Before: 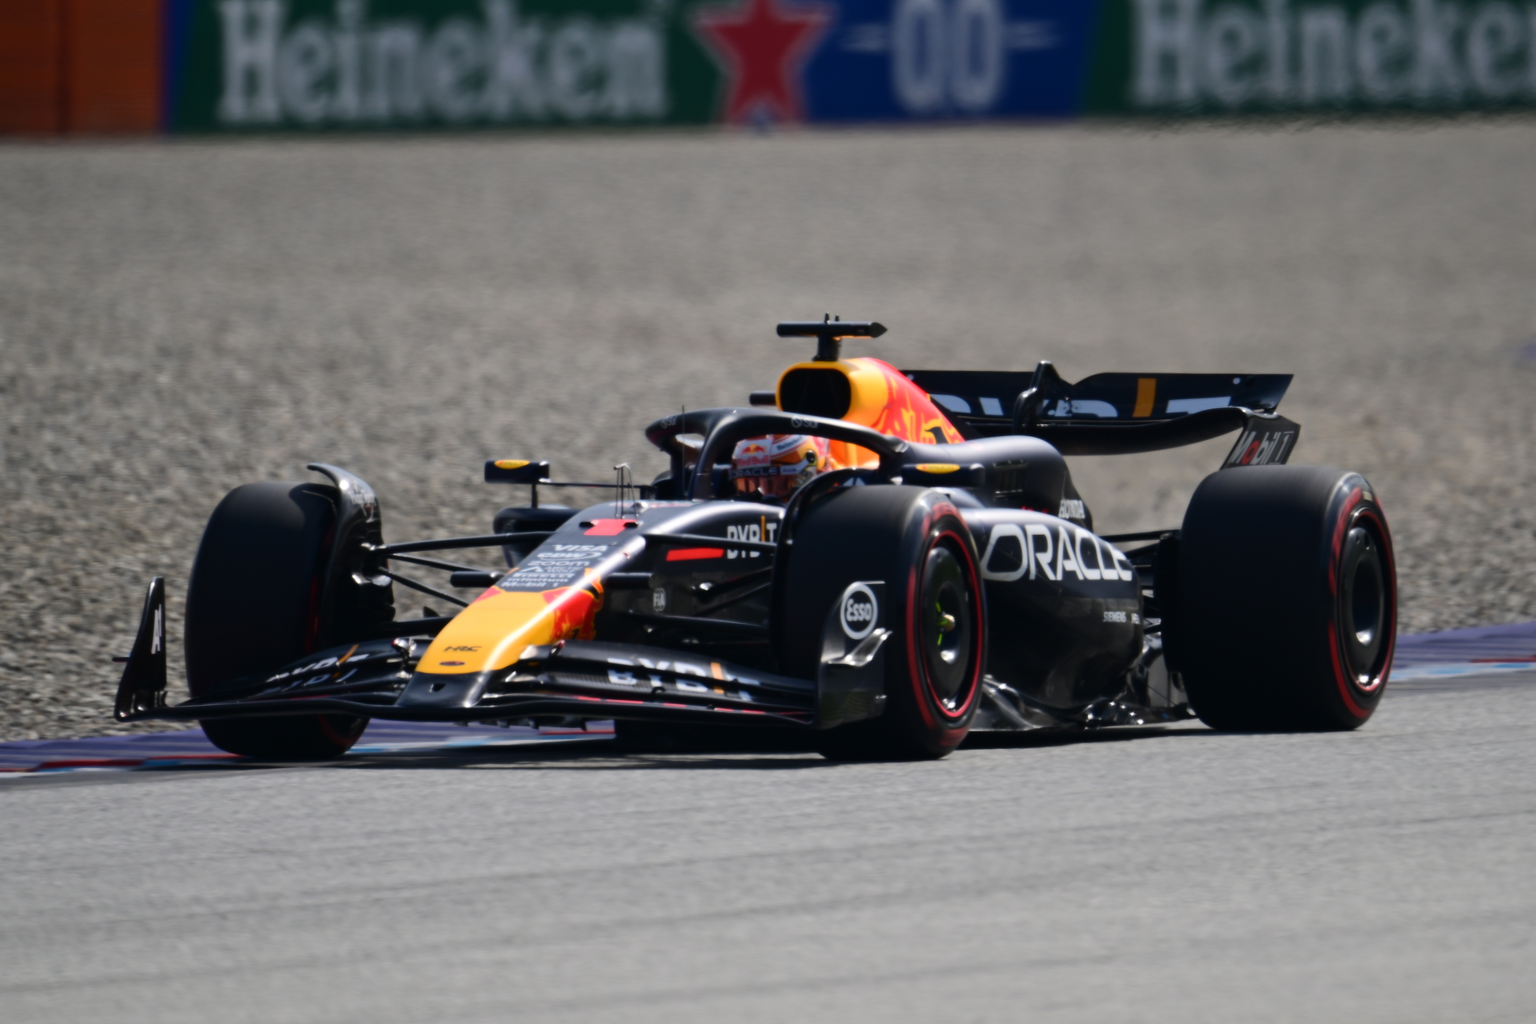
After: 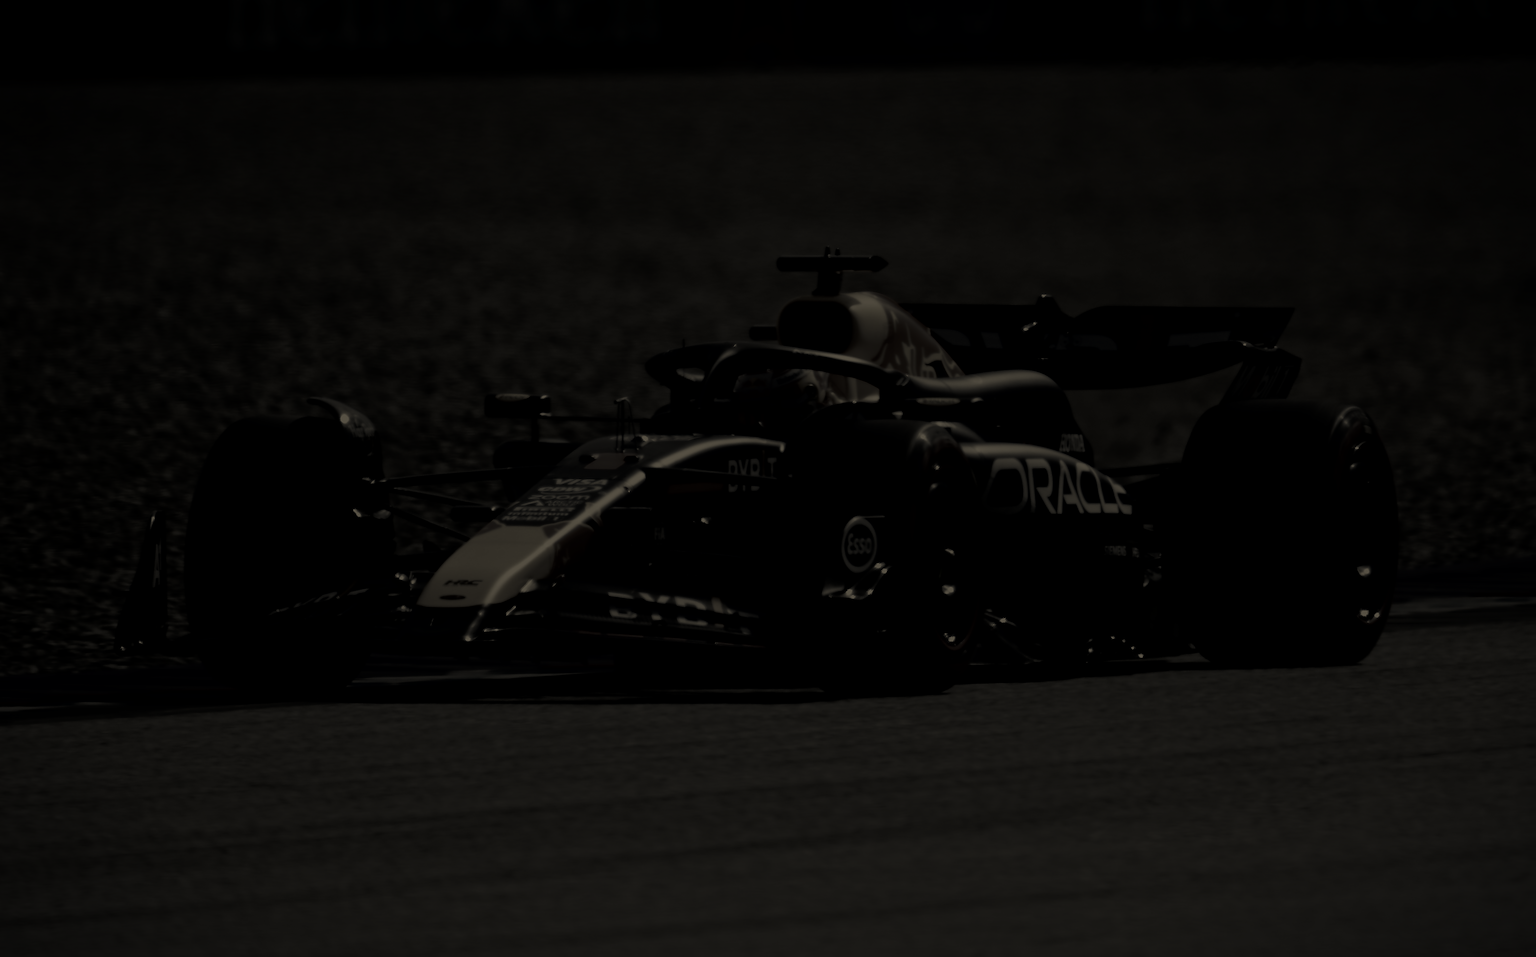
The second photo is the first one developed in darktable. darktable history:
crop and rotate: top 6.528%
sharpen: on, module defaults
exposure: exposure -1.528 EV, compensate highlight preservation false
color balance rgb: shadows lift › luminance -20.391%, highlights gain › luminance 15.468%, highlights gain › chroma 6.939%, highlights gain › hue 127.13°, perceptual saturation grading › global saturation 36.525%, perceptual saturation grading › shadows 34.497%, global vibrance 50.814%
color correction: highlights a* 2.73, highlights b* 23.3
vignetting: fall-off start 99.92%, width/height ratio 1.319
filmic rgb: black relative exposure -12.05 EV, white relative exposure 2.81 EV, target black luminance 0%, hardness 7.98, latitude 70.03%, contrast 1.137, highlights saturation mix 10.34%, shadows ↔ highlights balance -0.388%, add noise in highlights 0.002, preserve chrominance no, color science v3 (2019), use custom middle-gray values true, contrast in highlights soft
contrast brightness saturation: contrast 0.022, brightness -1, saturation -0.986
